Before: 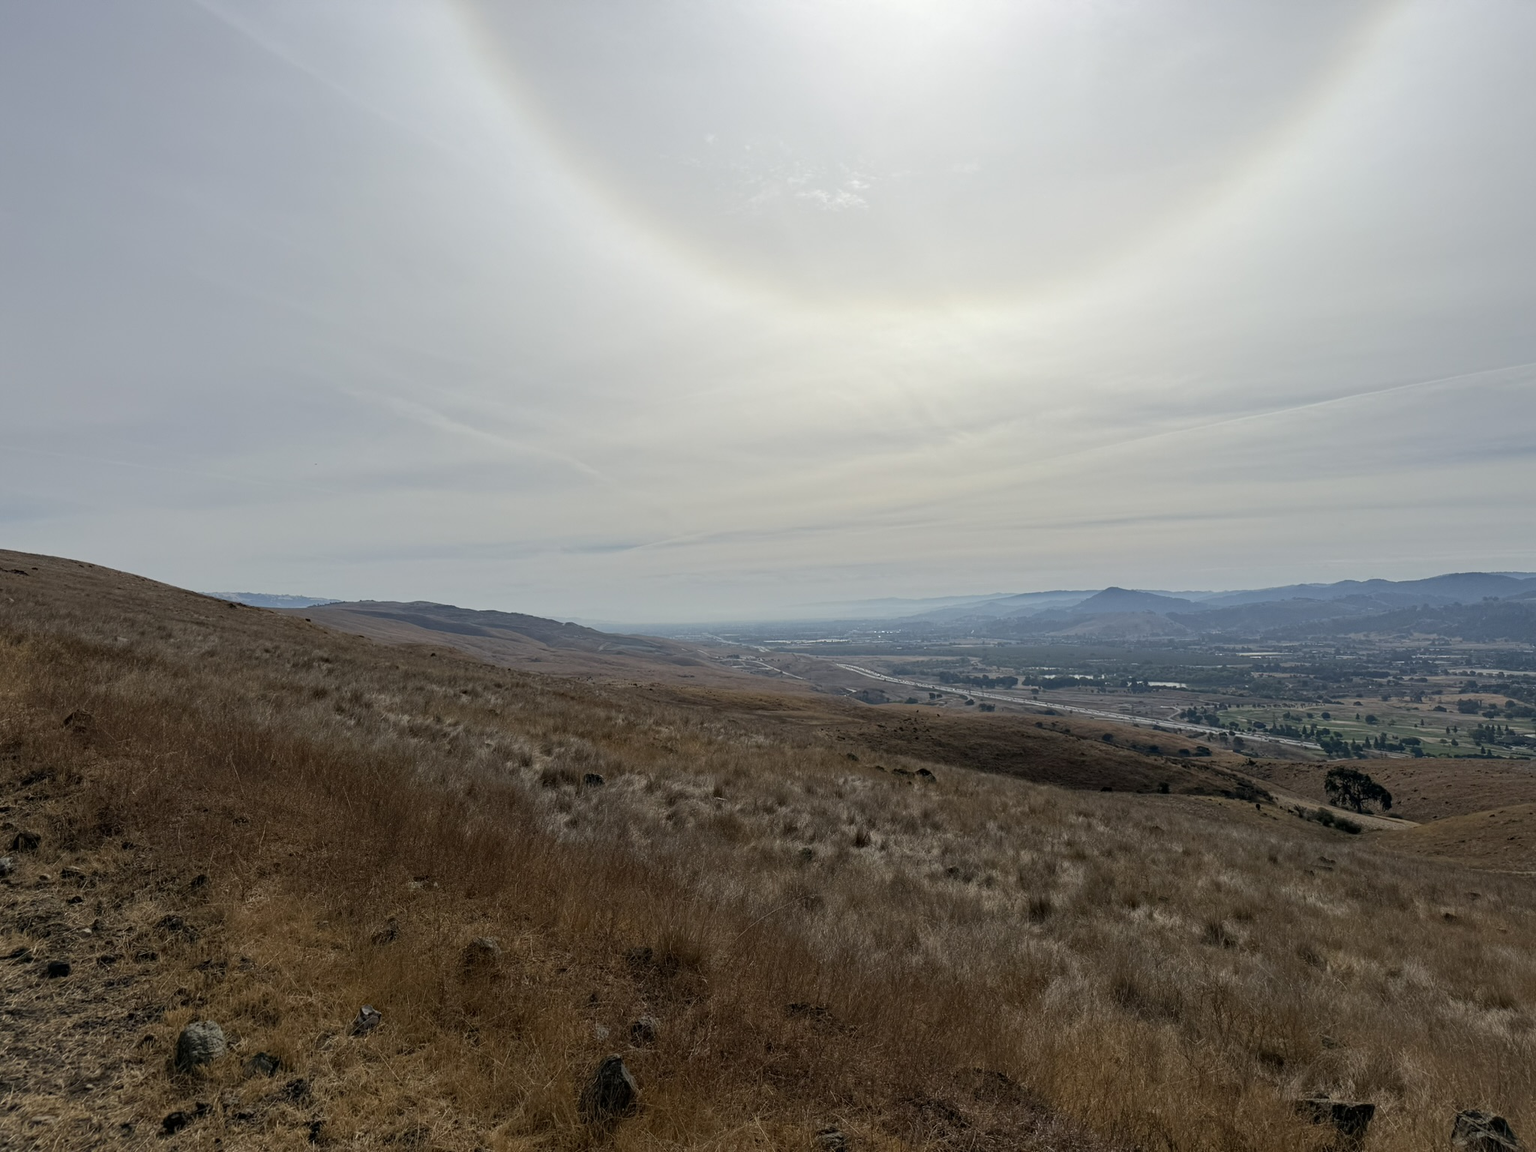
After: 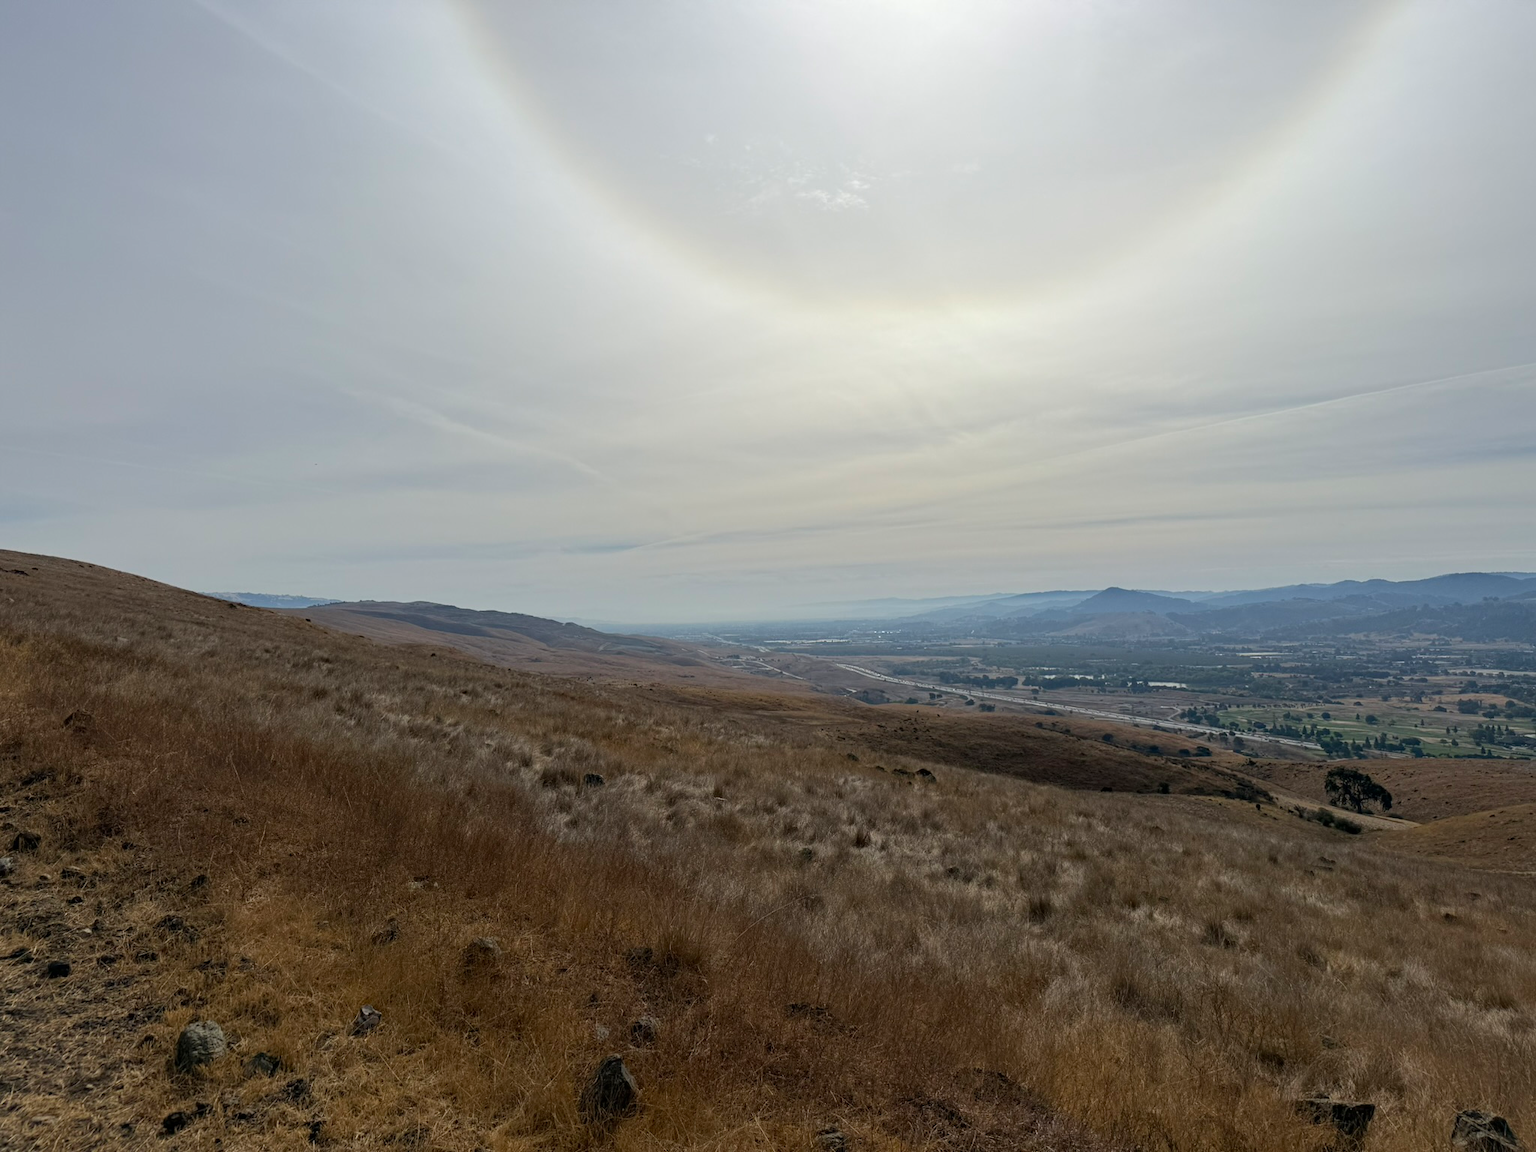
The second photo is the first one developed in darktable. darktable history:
contrast brightness saturation: saturation 0.101
